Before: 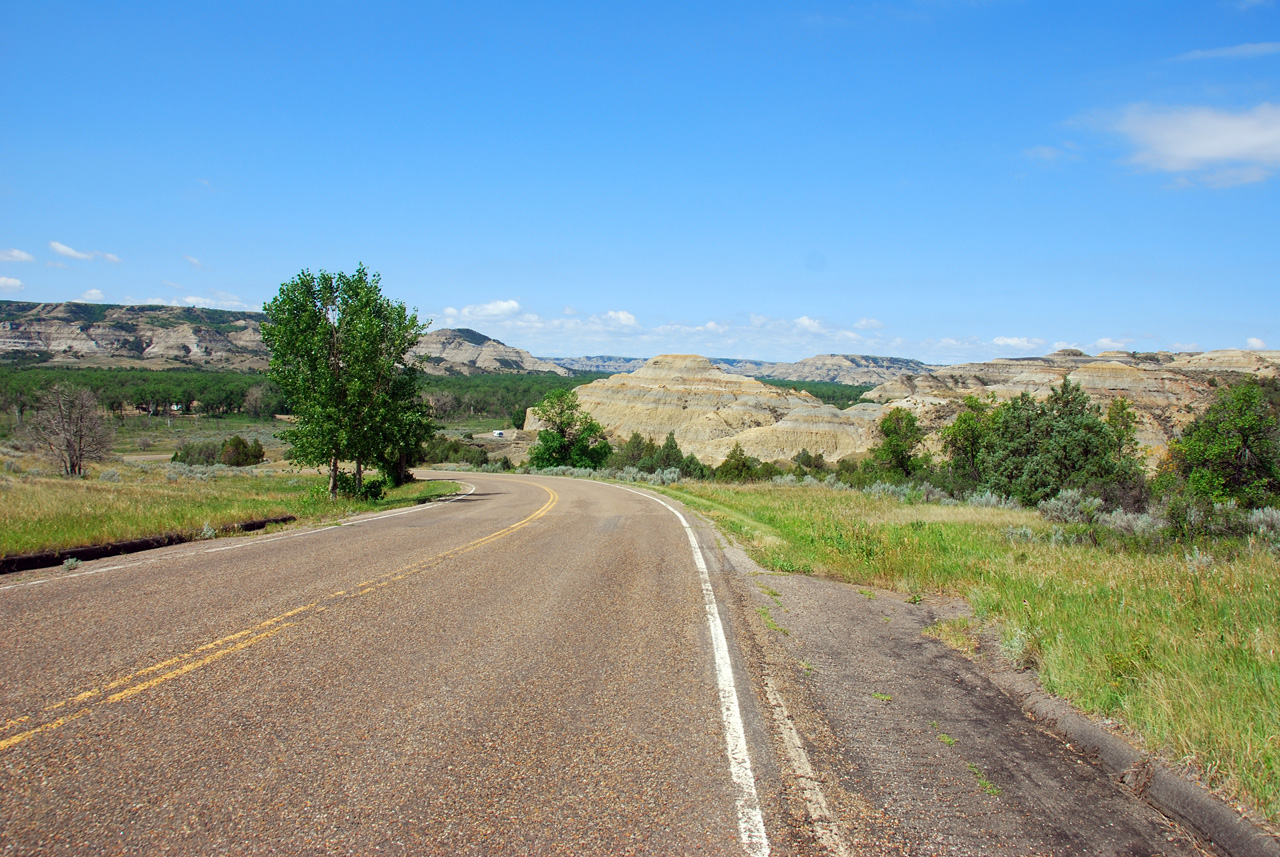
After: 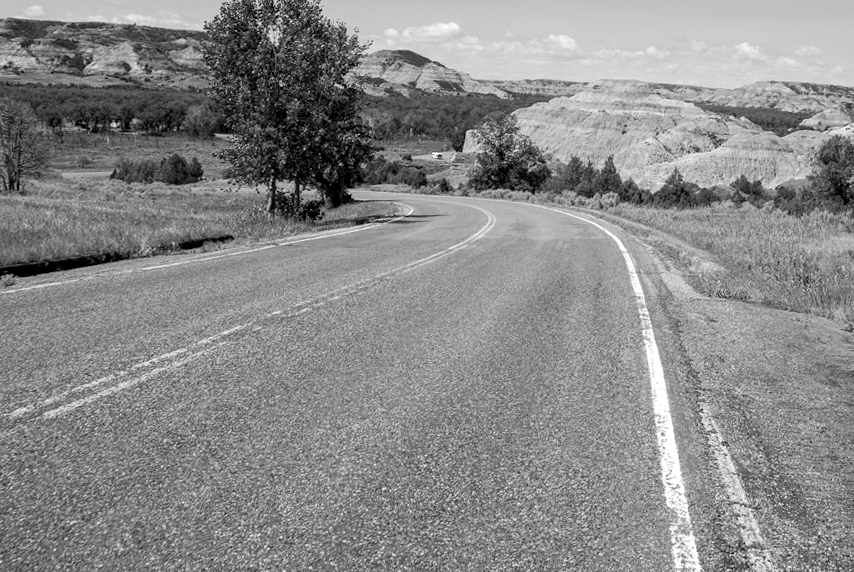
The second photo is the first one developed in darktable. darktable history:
local contrast: detail 130%
crop and rotate: angle -0.82°, left 3.85%, top 31.828%, right 27.992%
white balance: red 0.931, blue 1.11
monochrome: on, module defaults
color balance rgb: linear chroma grading › global chroma 15%, perceptual saturation grading › global saturation 30%
